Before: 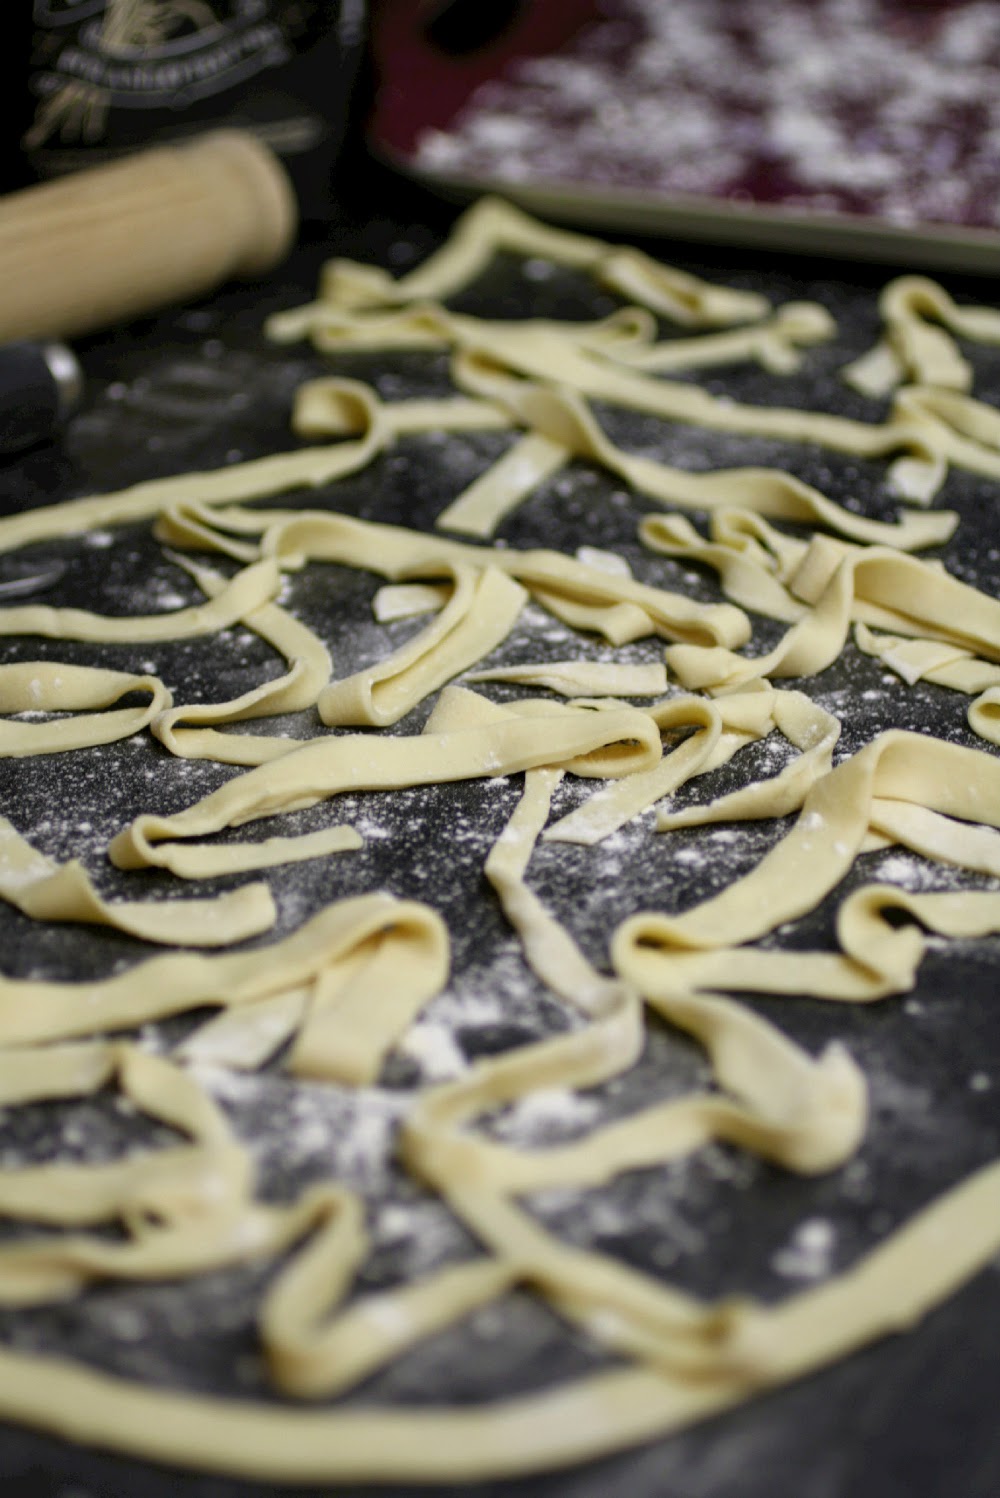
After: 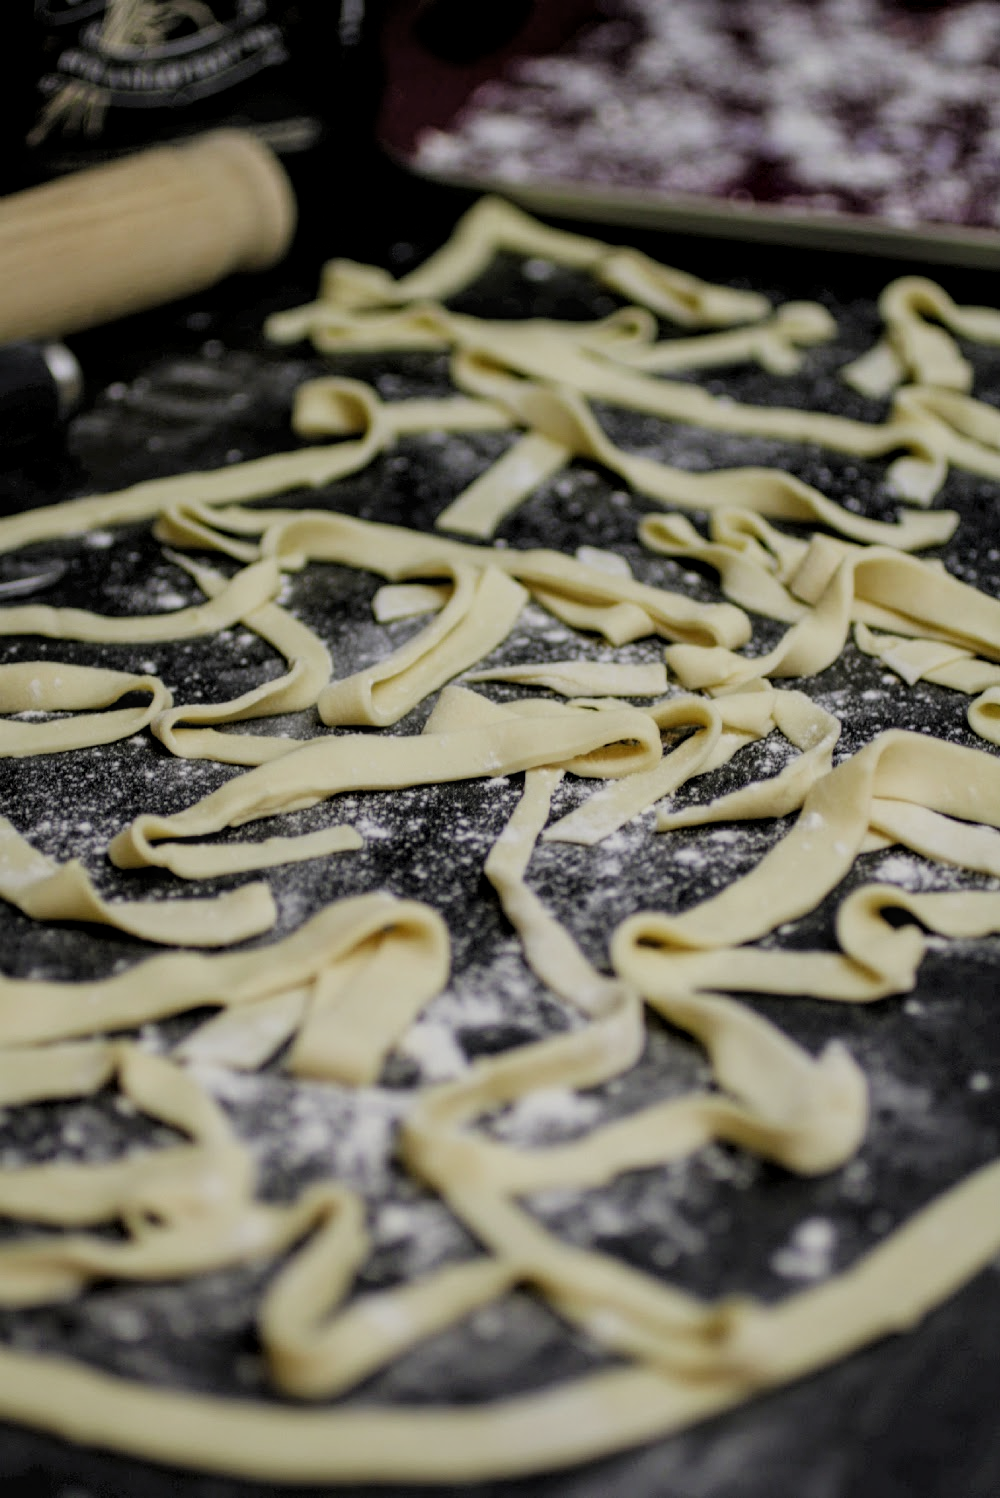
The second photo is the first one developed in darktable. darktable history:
local contrast: on, module defaults
filmic rgb: black relative exposure -7.65 EV, white relative exposure 4.56 EV, hardness 3.61, color science v4 (2020), contrast in shadows soft, contrast in highlights soft
